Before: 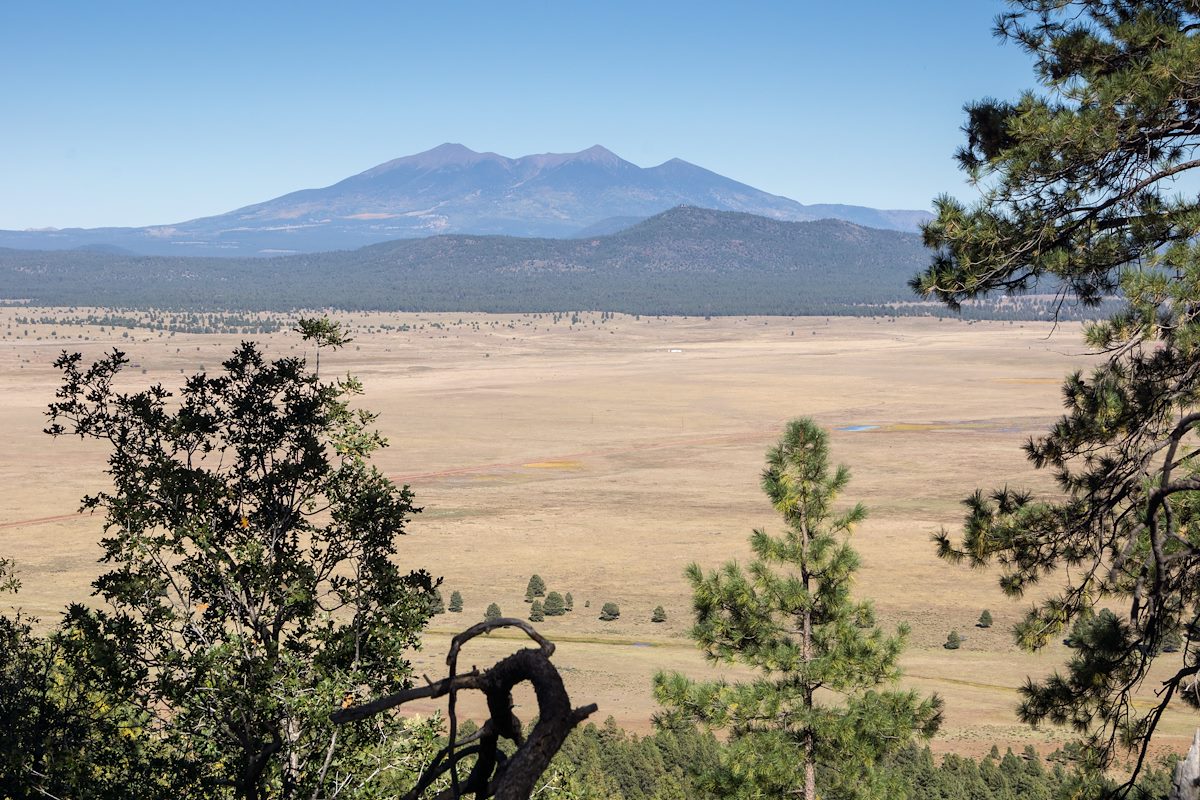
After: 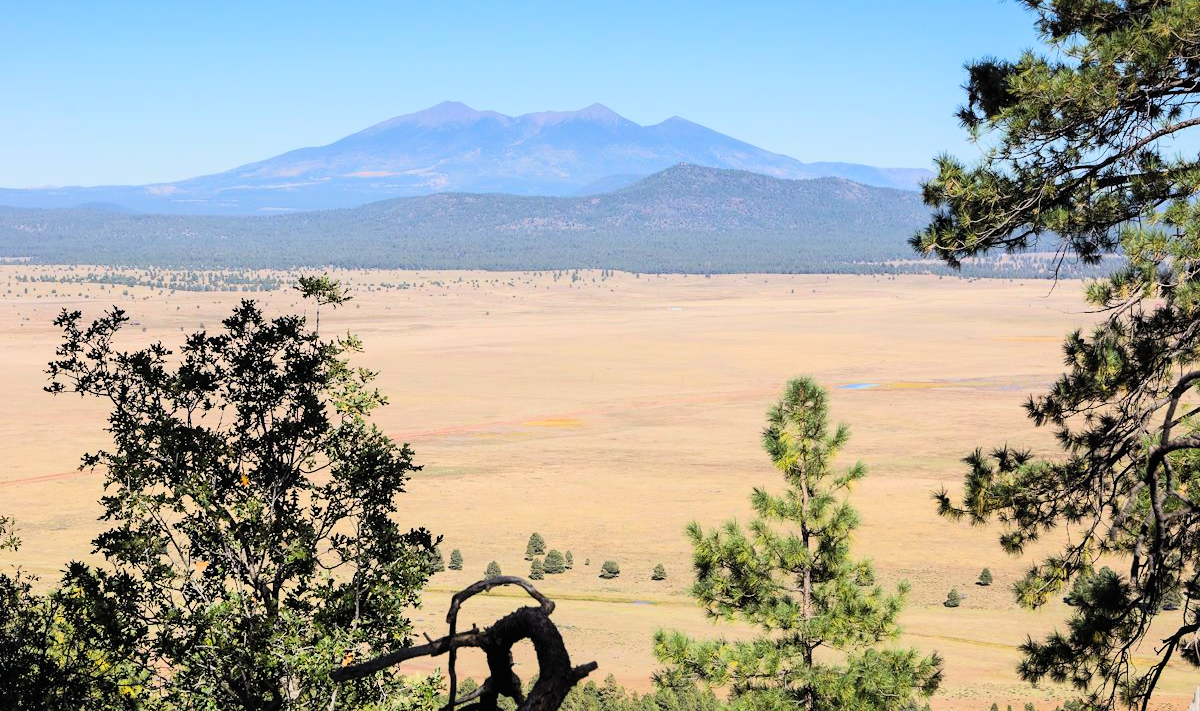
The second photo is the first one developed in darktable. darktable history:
color correction: highlights b* 0.037
contrast brightness saturation: contrast 0.242, brightness 0.264, saturation 0.372
crop and rotate: top 5.499%, bottom 5.59%
filmic rgb: black relative exposure -7.44 EV, white relative exposure 4.85 EV, threshold 2.99 EV, hardness 3.4, color science v6 (2022), enable highlight reconstruction true
